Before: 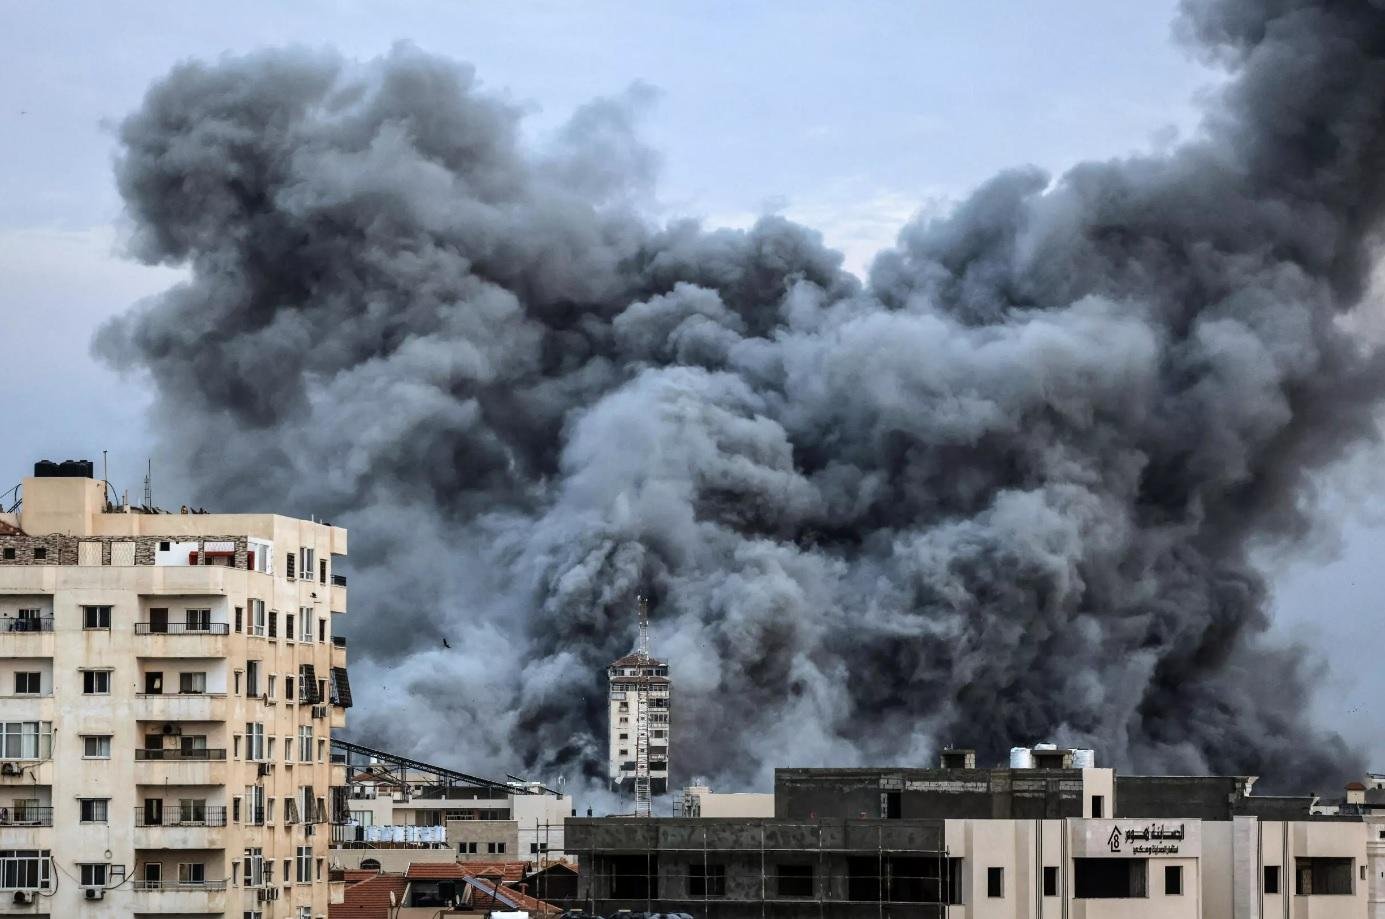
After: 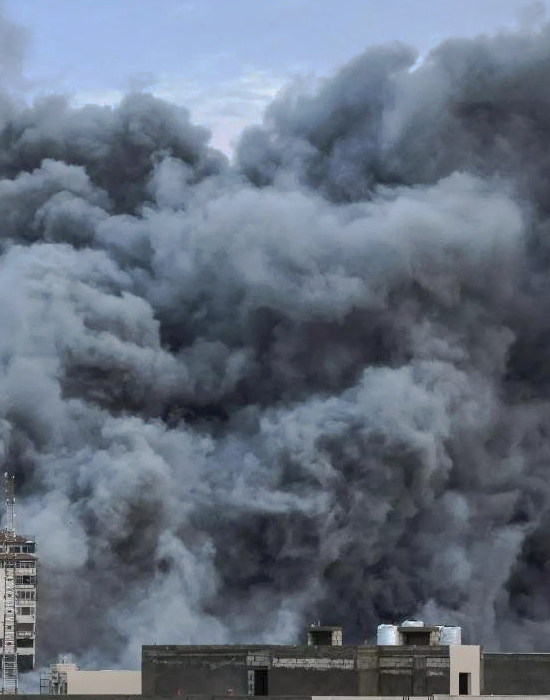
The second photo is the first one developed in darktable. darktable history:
tone curve: curves: ch0 [(0, 0) (0.003, 0.027) (0.011, 0.03) (0.025, 0.04) (0.044, 0.063) (0.069, 0.093) (0.1, 0.125) (0.136, 0.153) (0.177, 0.191) (0.224, 0.232) (0.277, 0.279) (0.335, 0.333) (0.399, 0.39) (0.468, 0.457) (0.543, 0.535) (0.623, 0.611) (0.709, 0.683) (0.801, 0.758) (0.898, 0.853) (1, 1)], preserve colors none
shadows and highlights: on, module defaults
crop: left 45.721%, top 13.393%, right 14.118%, bottom 10.01%
